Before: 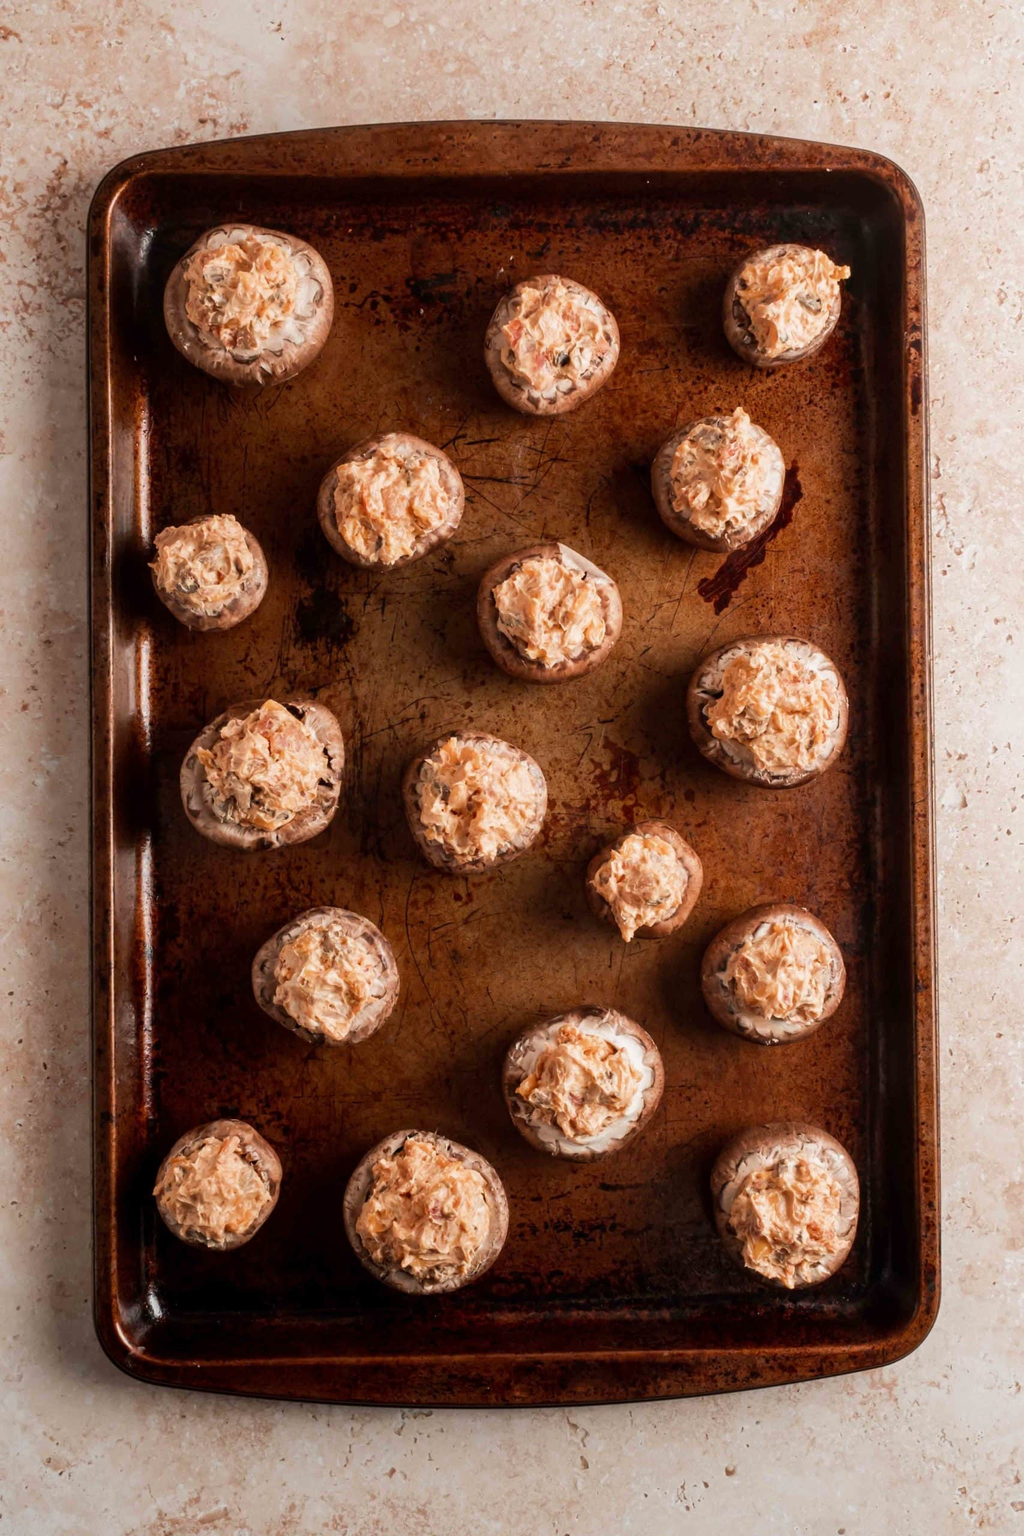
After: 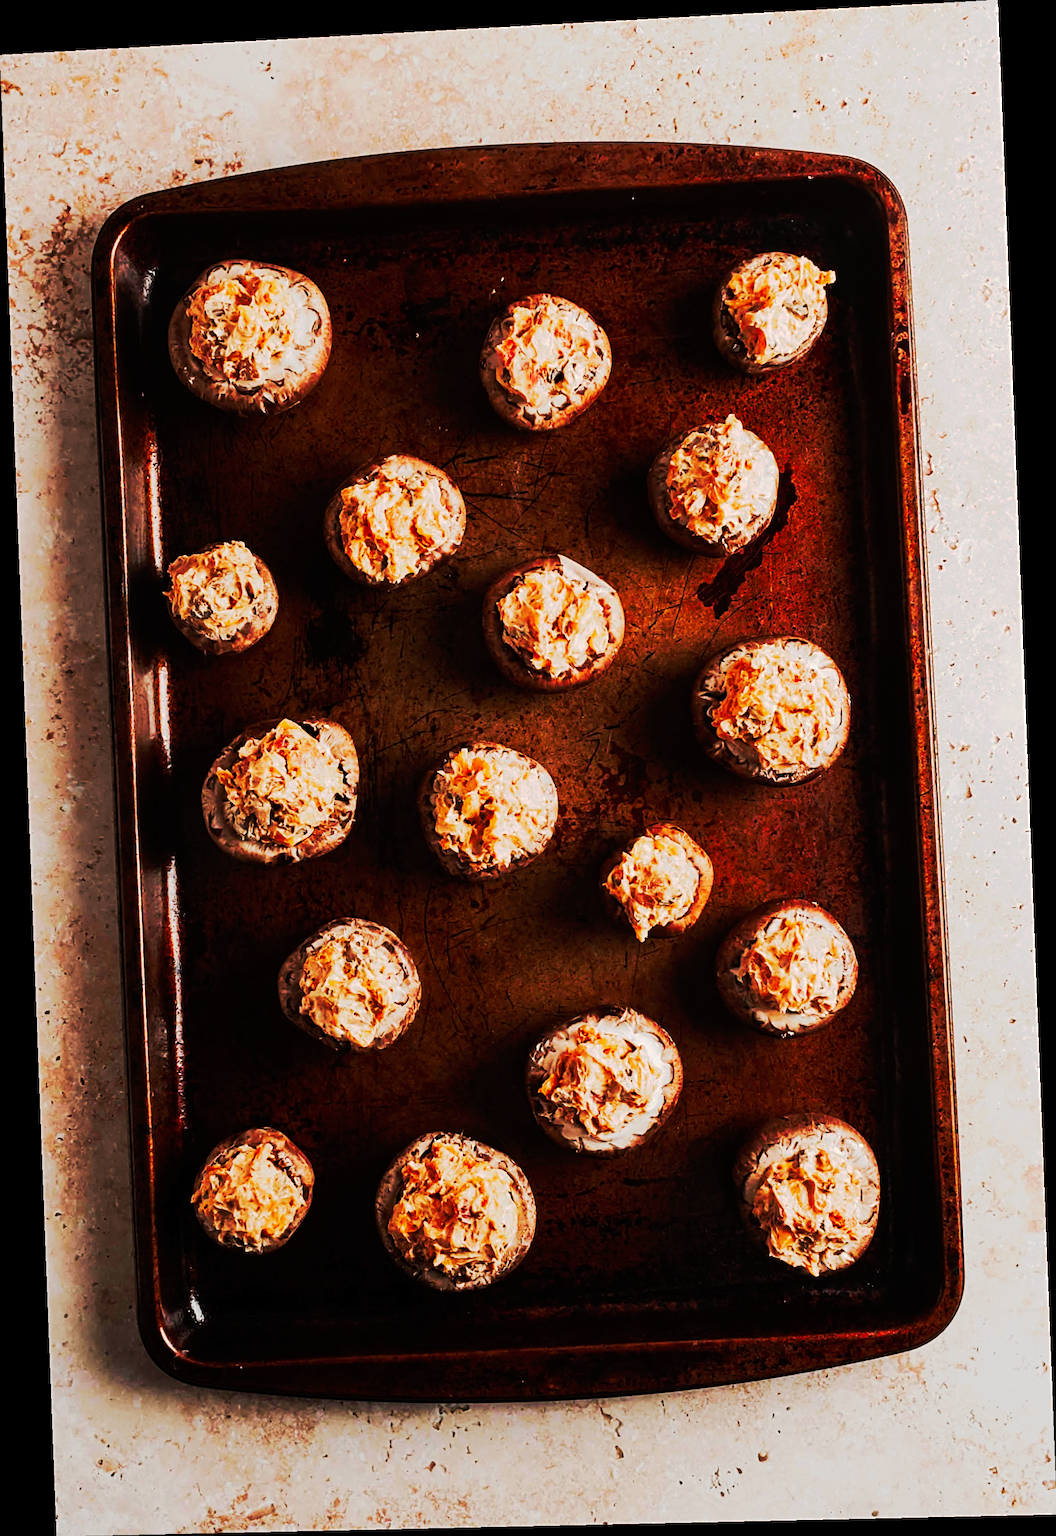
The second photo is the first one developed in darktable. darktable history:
sharpen: radius 2.531, amount 0.628
tone curve: curves: ch0 [(0, 0) (0.003, 0.005) (0.011, 0.007) (0.025, 0.009) (0.044, 0.013) (0.069, 0.017) (0.1, 0.02) (0.136, 0.029) (0.177, 0.052) (0.224, 0.086) (0.277, 0.129) (0.335, 0.188) (0.399, 0.256) (0.468, 0.361) (0.543, 0.526) (0.623, 0.696) (0.709, 0.784) (0.801, 0.85) (0.898, 0.882) (1, 1)], preserve colors none
rotate and perspective: rotation -2.22°, lens shift (horizontal) -0.022, automatic cropping off
